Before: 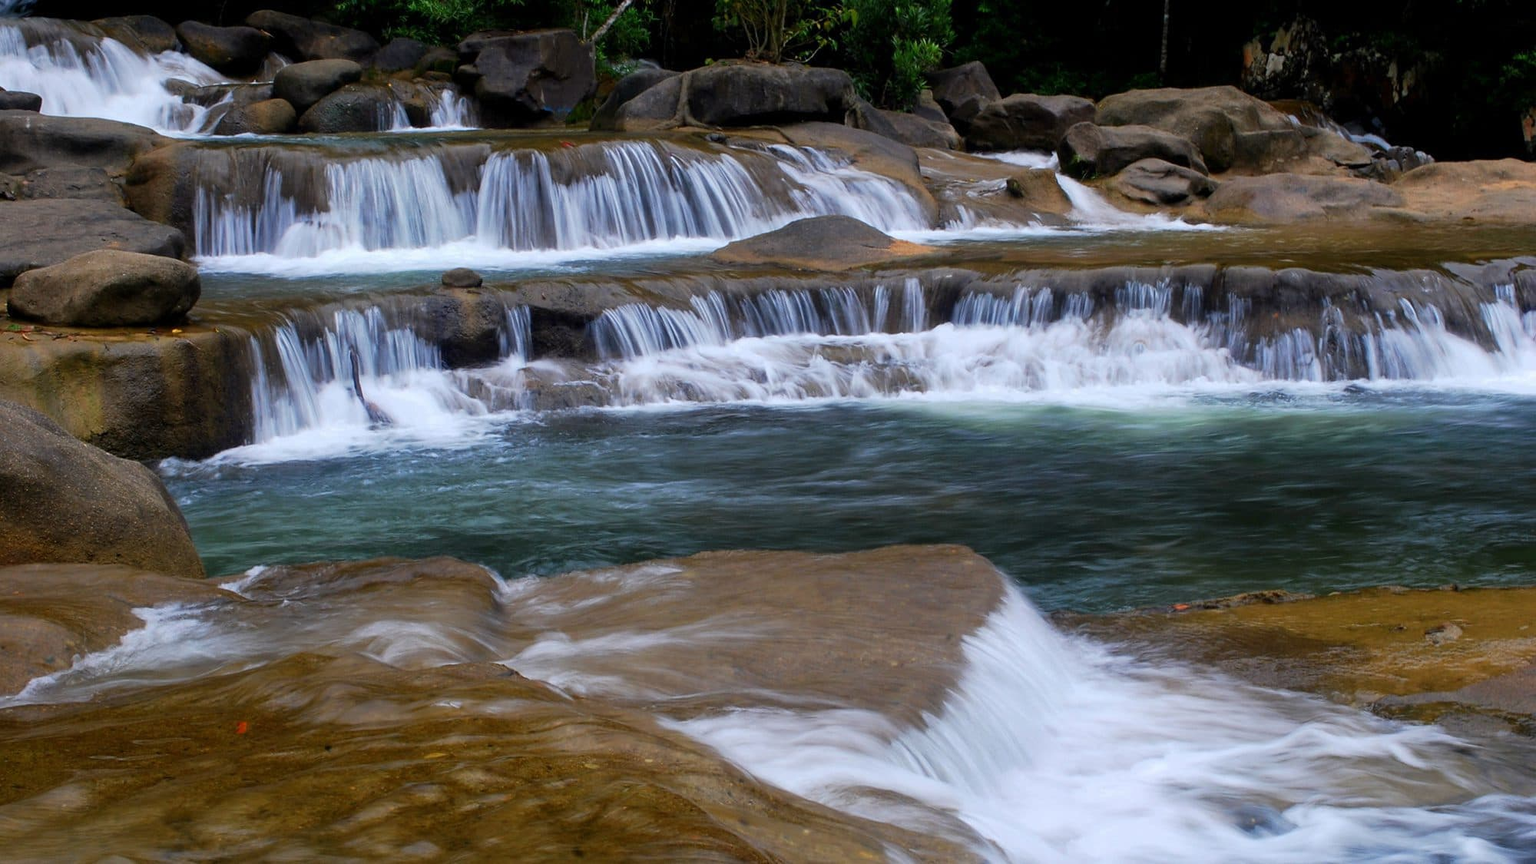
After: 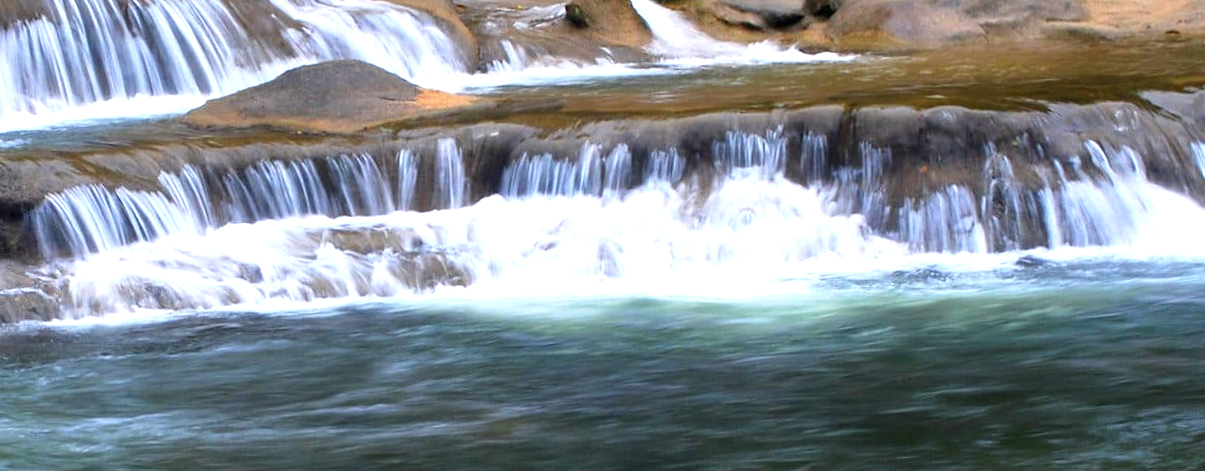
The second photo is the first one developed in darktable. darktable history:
exposure: black level correction 0, exposure 1 EV, compensate exposure bias true, compensate highlight preservation false
rotate and perspective: rotation -2.12°, lens shift (vertical) 0.009, lens shift (horizontal) -0.008, automatic cropping original format, crop left 0.036, crop right 0.964, crop top 0.05, crop bottom 0.959
crop: left 36.005%, top 18.293%, right 0.31%, bottom 38.444%
